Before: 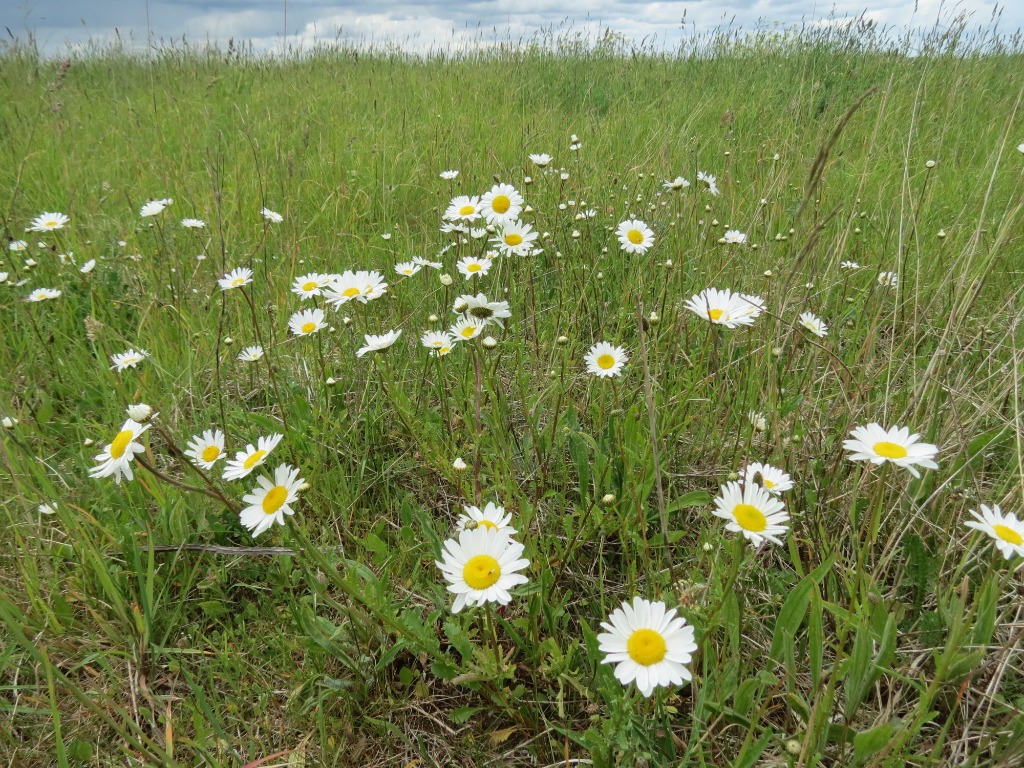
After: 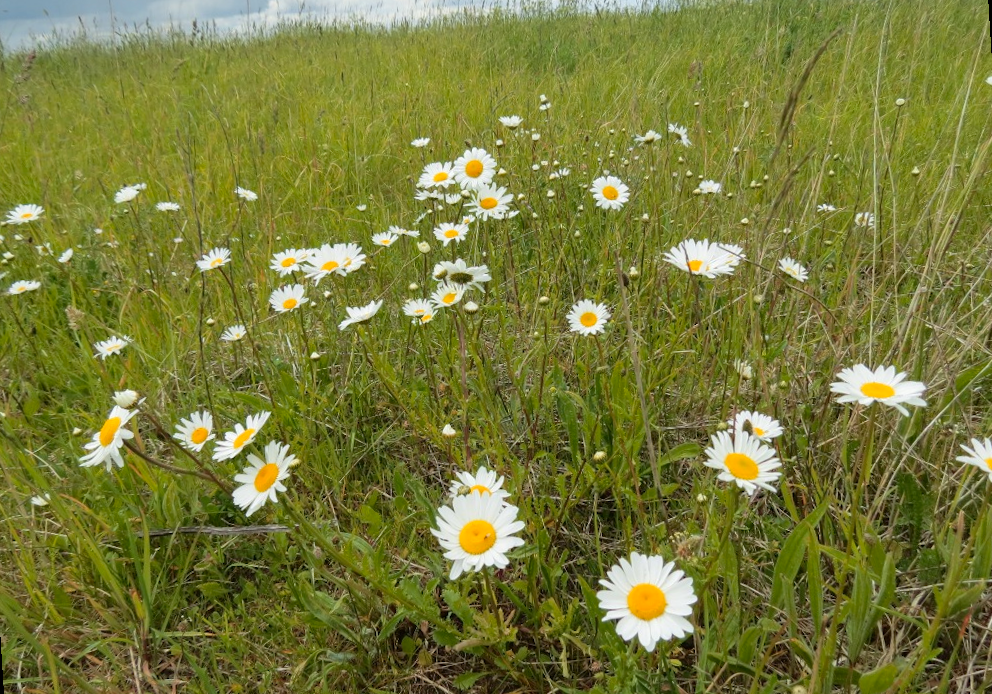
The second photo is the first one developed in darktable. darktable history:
rotate and perspective: rotation -3.52°, crop left 0.036, crop right 0.964, crop top 0.081, crop bottom 0.919
color zones: curves: ch1 [(0.235, 0.558) (0.75, 0.5)]; ch2 [(0.25, 0.462) (0.749, 0.457)], mix 25.94%
